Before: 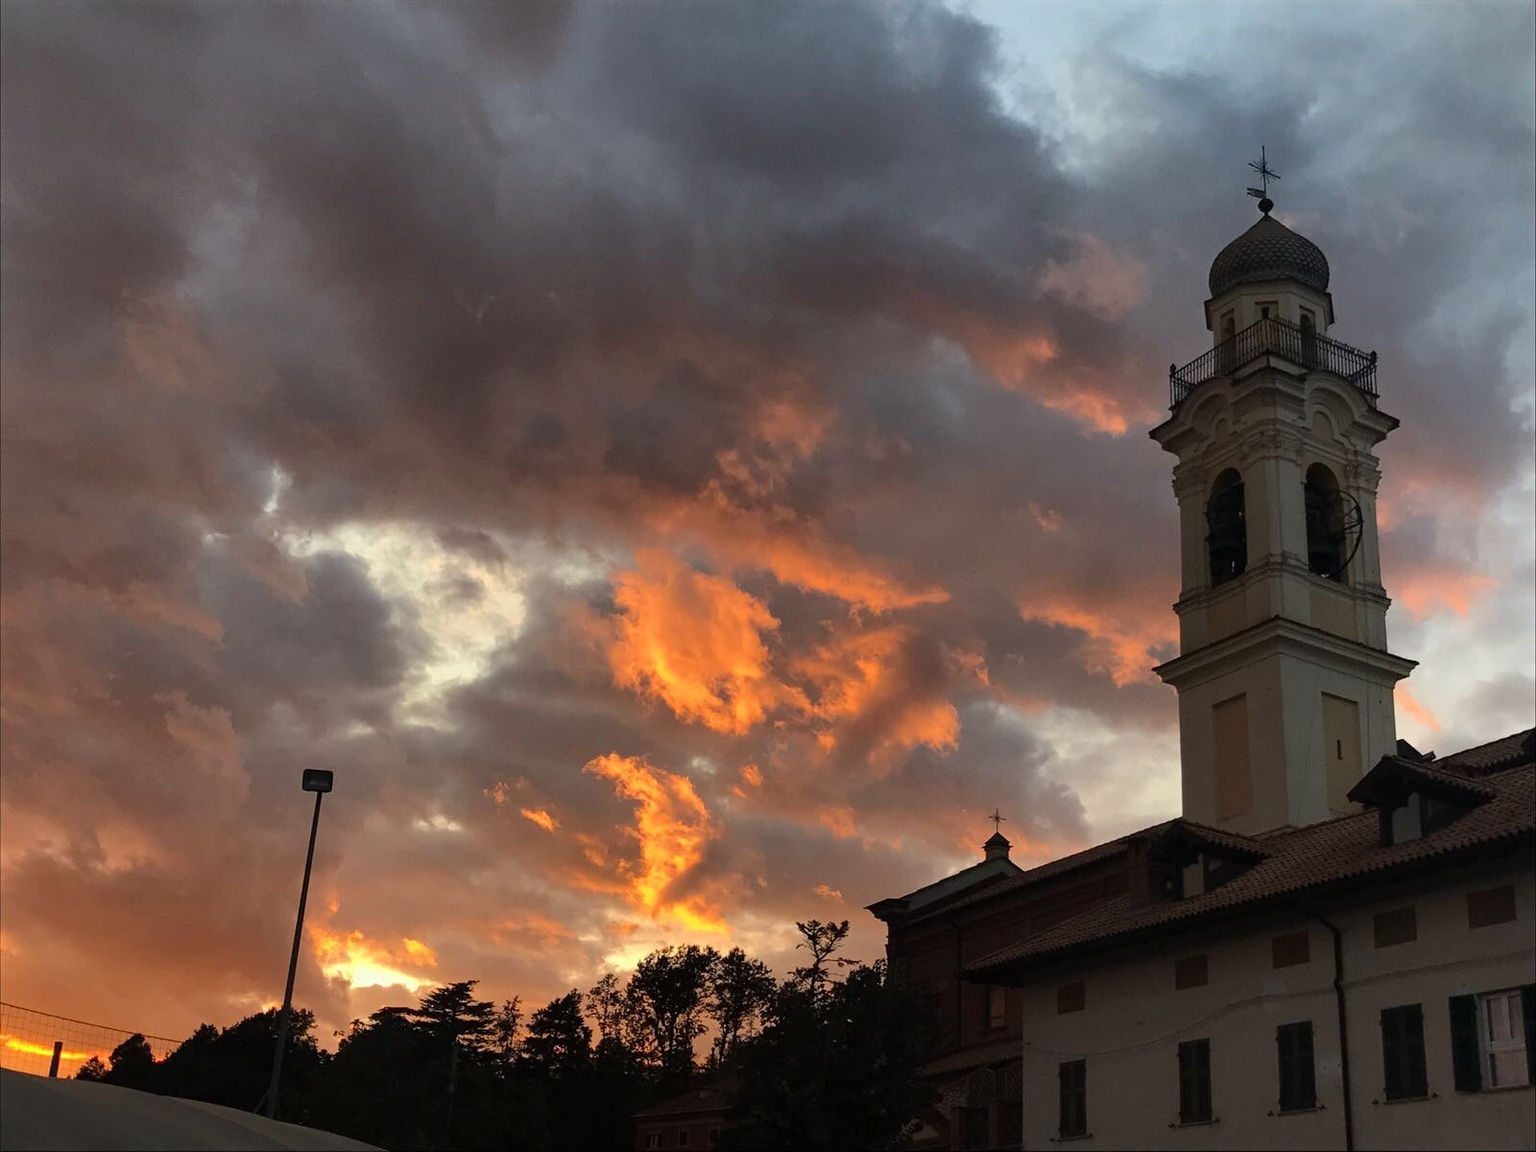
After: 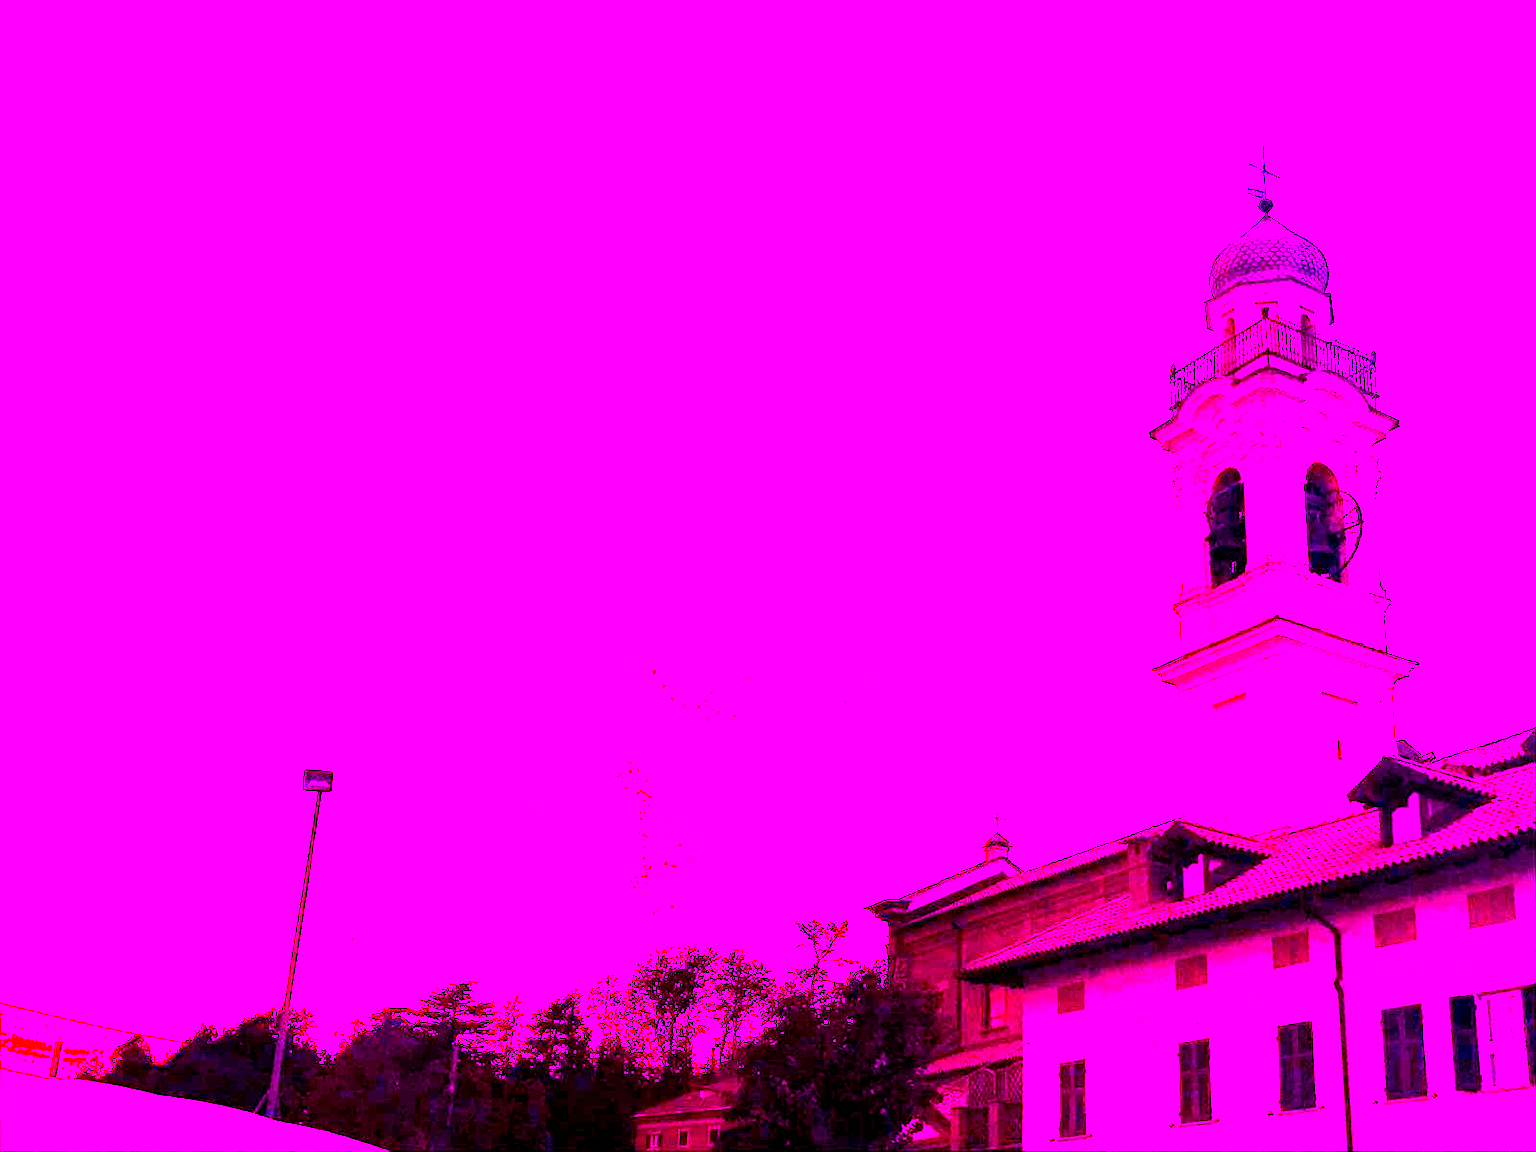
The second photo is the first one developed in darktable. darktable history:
exposure: black level correction 0.006, exposure -0.226 EV, compensate highlight preservation false
white balance: red 8, blue 8
color balance: lift [0.991, 1, 1, 1], gamma [0.996, 1, 1, 1], input saturation 98.52%, contrast 20.34%, output saturation 103.72%
